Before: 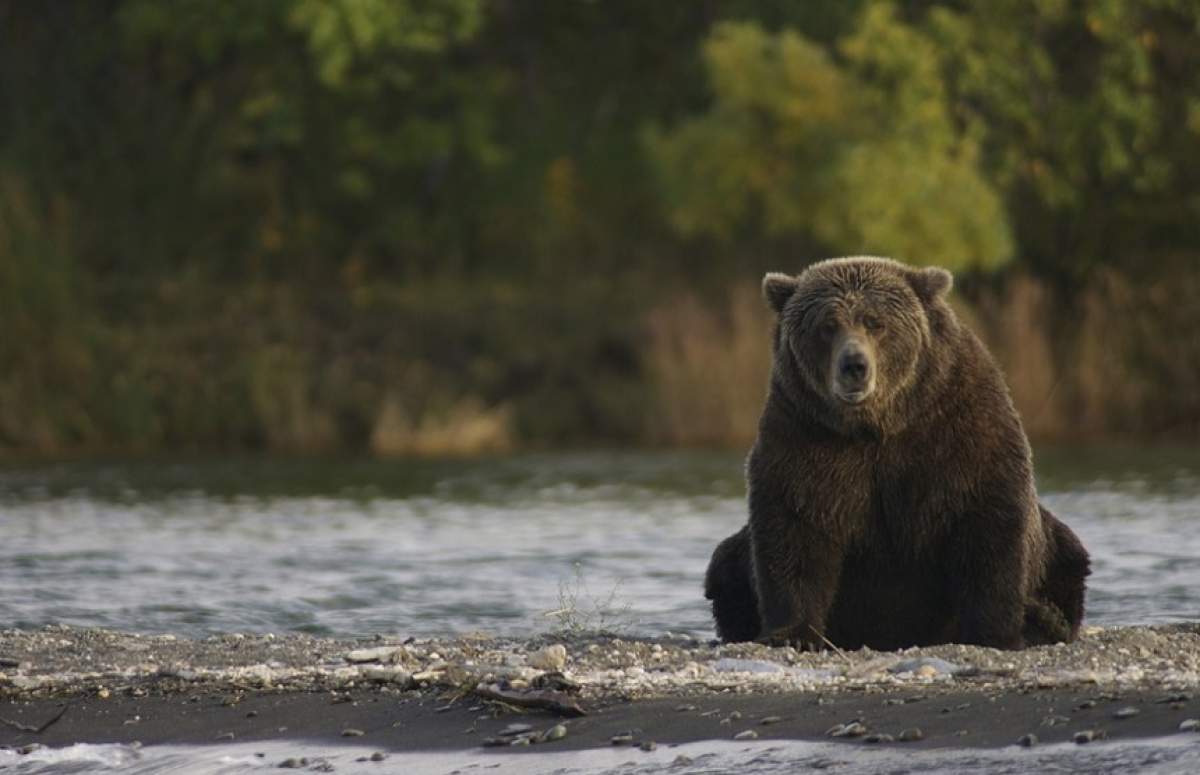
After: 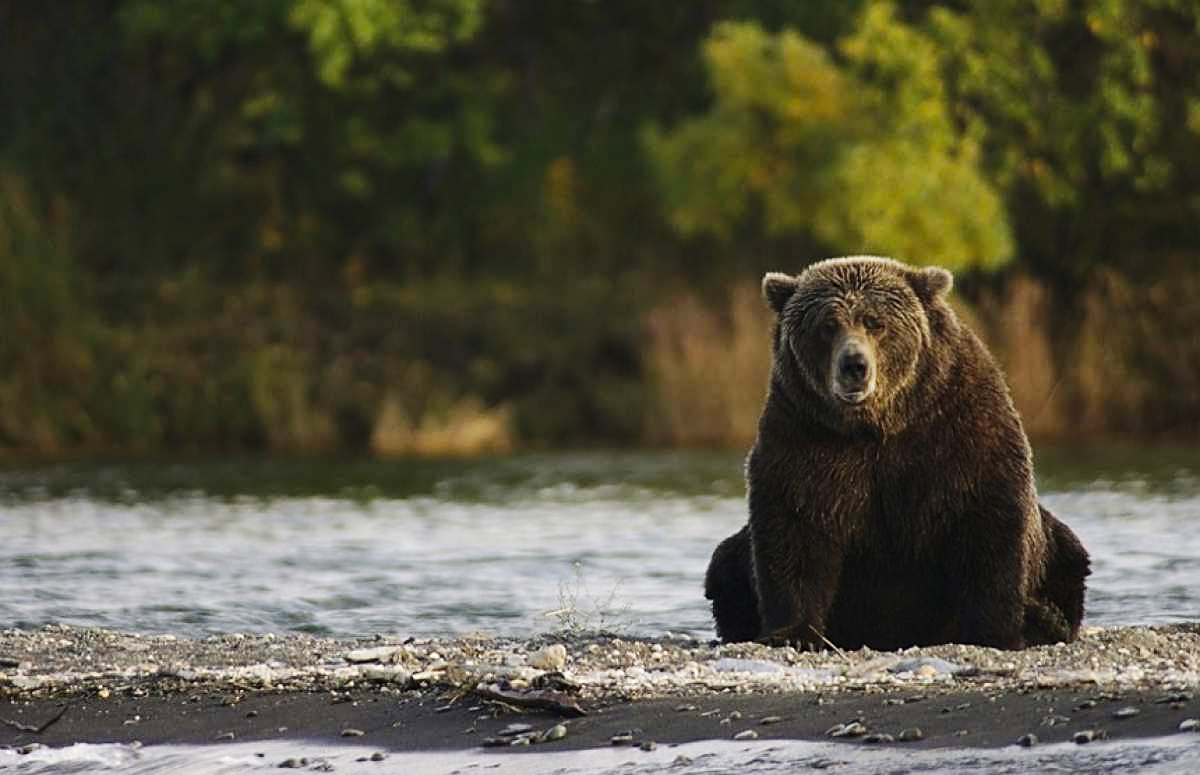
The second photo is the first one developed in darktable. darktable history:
base curve: curves: ch0 [(0, 0) (0.032, 0.025) (0.121, 0.166) (0.206, 0.329) (0.605, 0.79) (1, 1)], preserve colors none
sharpen: on, module defaults
shadows and highlights: shadows 20.91, highlights -35.45, soften with gaussian
